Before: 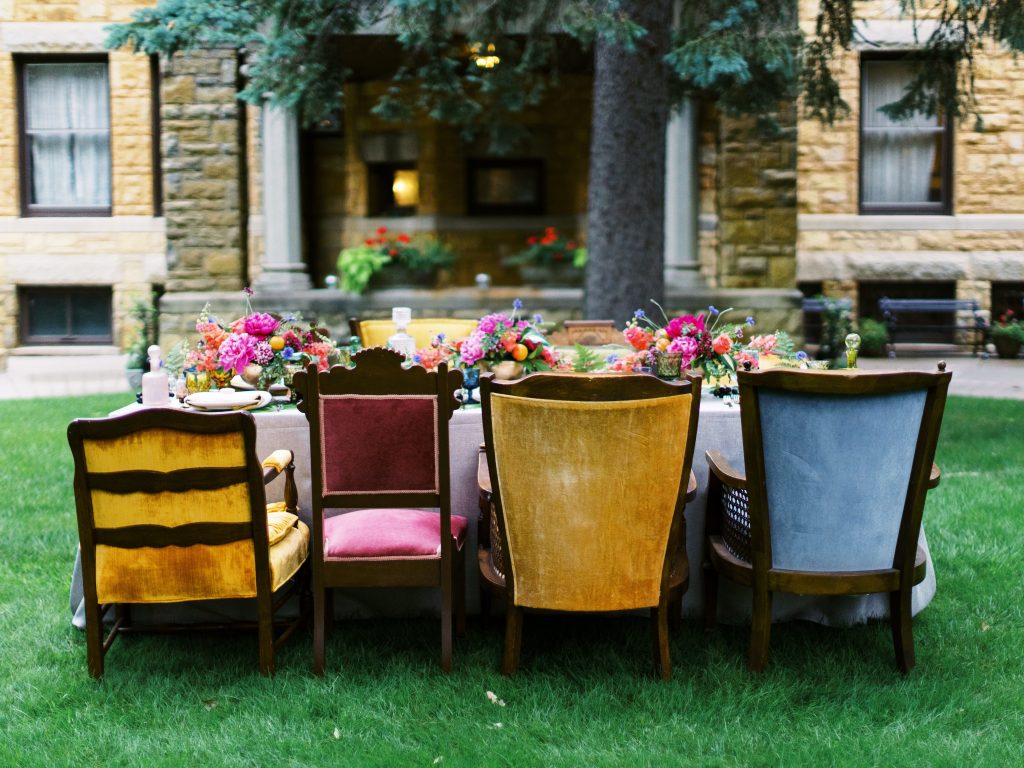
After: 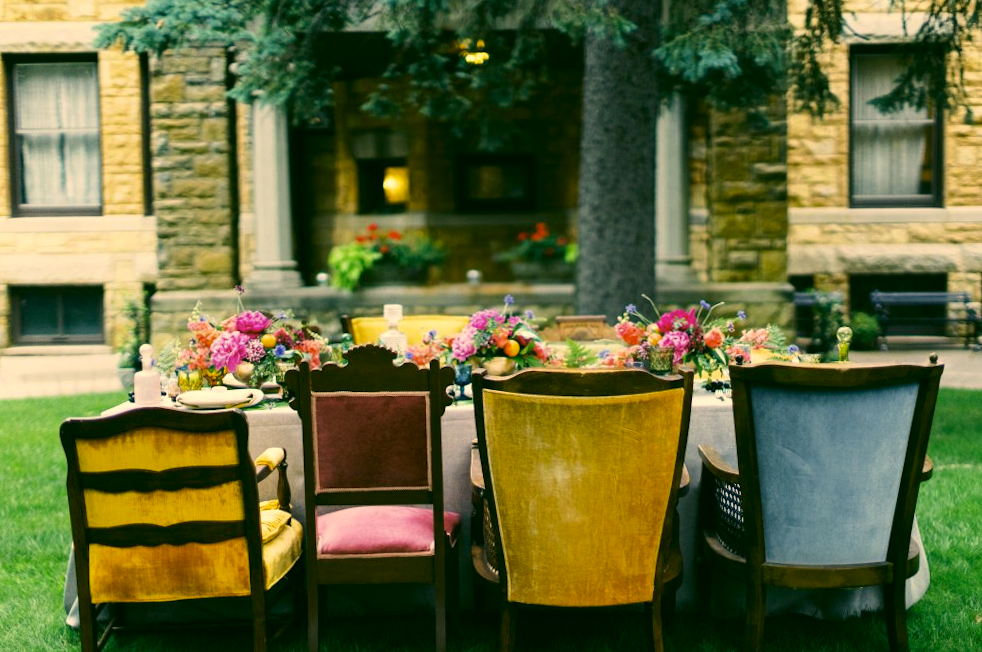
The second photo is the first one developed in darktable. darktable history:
crop and rotate: angle 0.467°, left 0.258%, right 2.716%, bottom 14.138%
color correction: highlights a* 5.26, highlights b* 24.74, shadows a* -15.65, shadows b* 3.89
color calibration: illuminant same as pipeline (D50), x 0.346, y 0.358, temperature 4999.32 K
